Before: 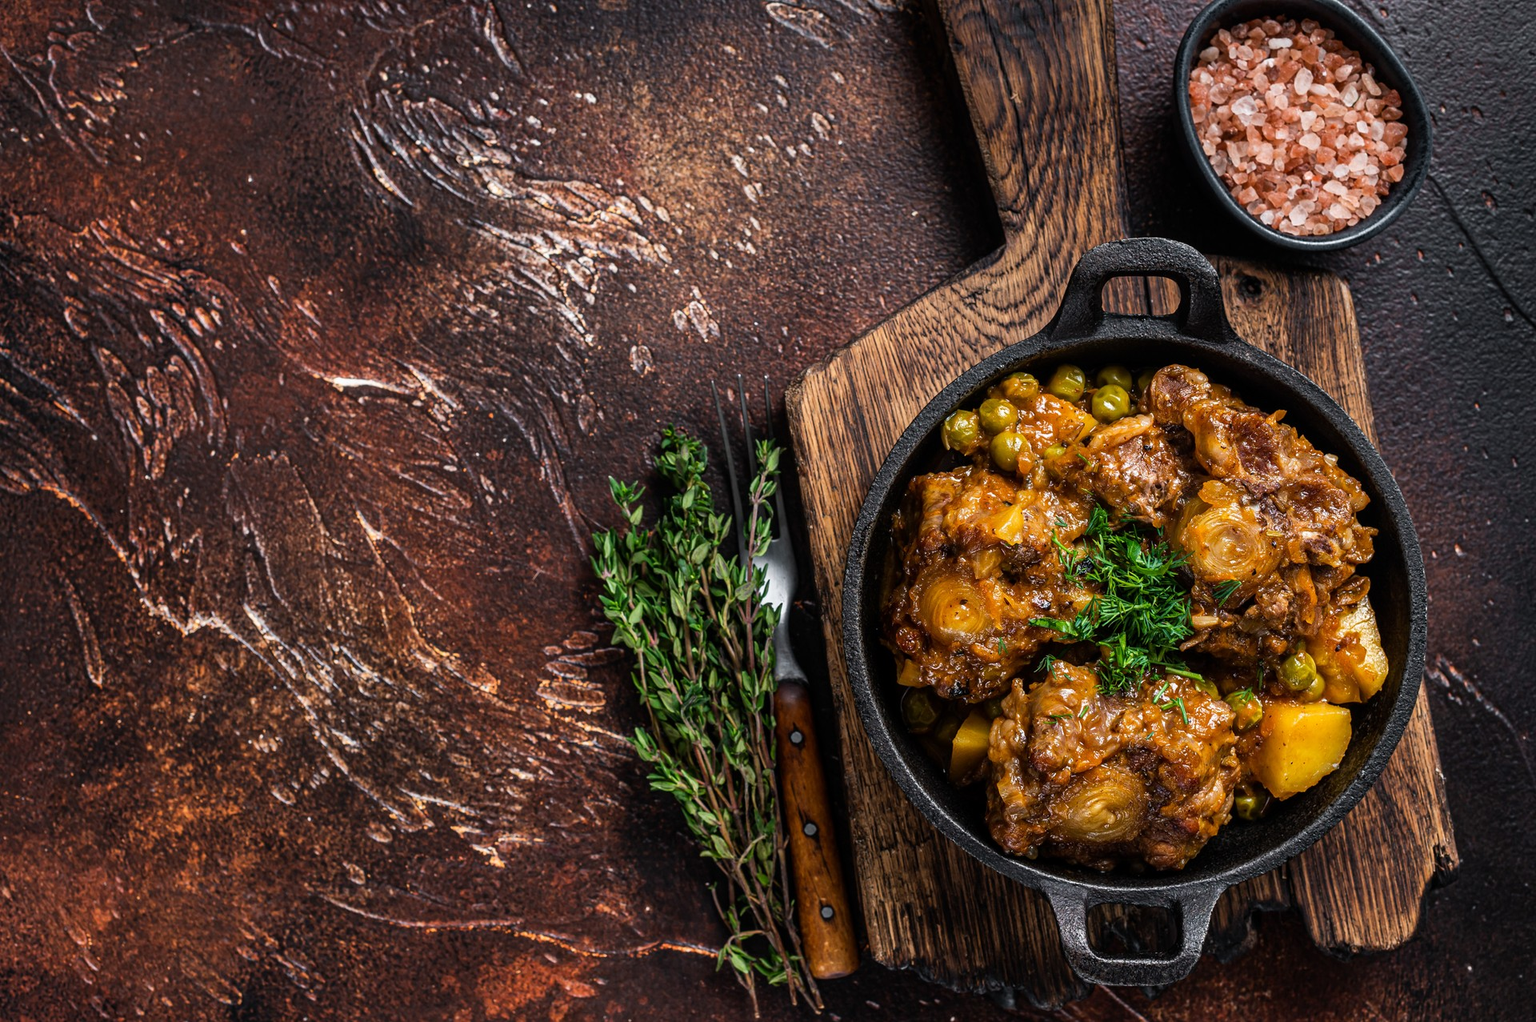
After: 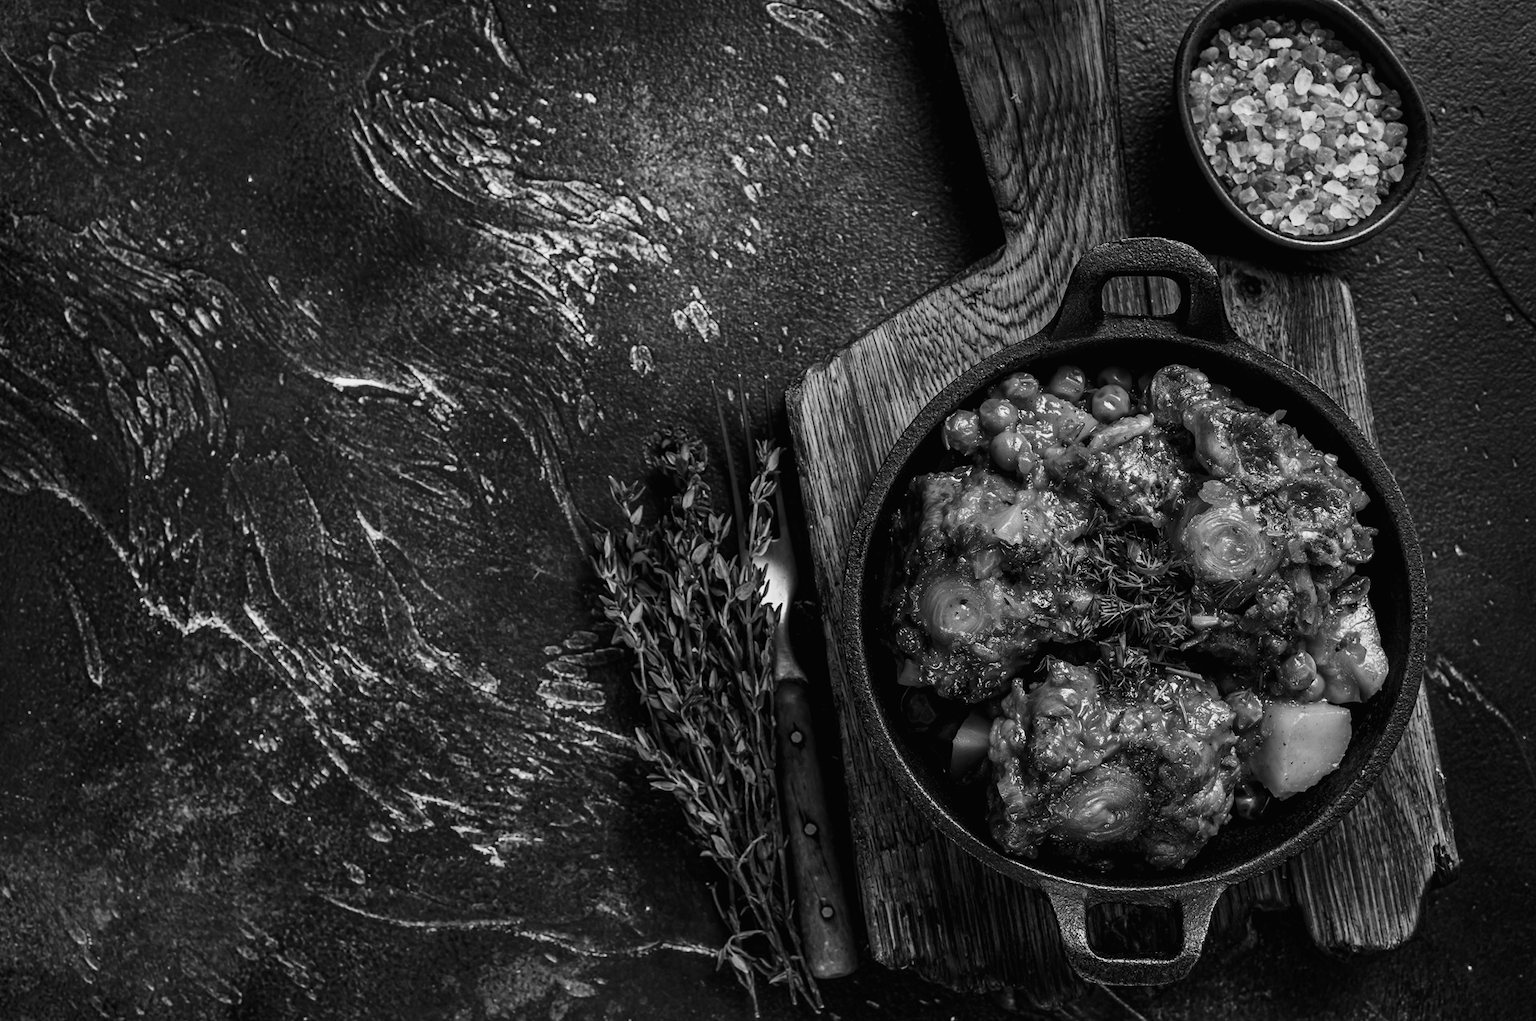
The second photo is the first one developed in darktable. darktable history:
tone curve: curves: ch0 [(0.016, 0.011) (0.204, 0.146) (0.515, 0.476) (0.78, 0.795) (1, 0.981)], color space Lab, linked channels, preserve colors none
color calibration "t3mujinpack channel mixer": output gray [0.21, 0.42, 0.37, 0], gray › normalize channels true, illuminant same as pipeline (D50), adaptation XYZ, x 0.346, y 0.359, gamut compression 0
